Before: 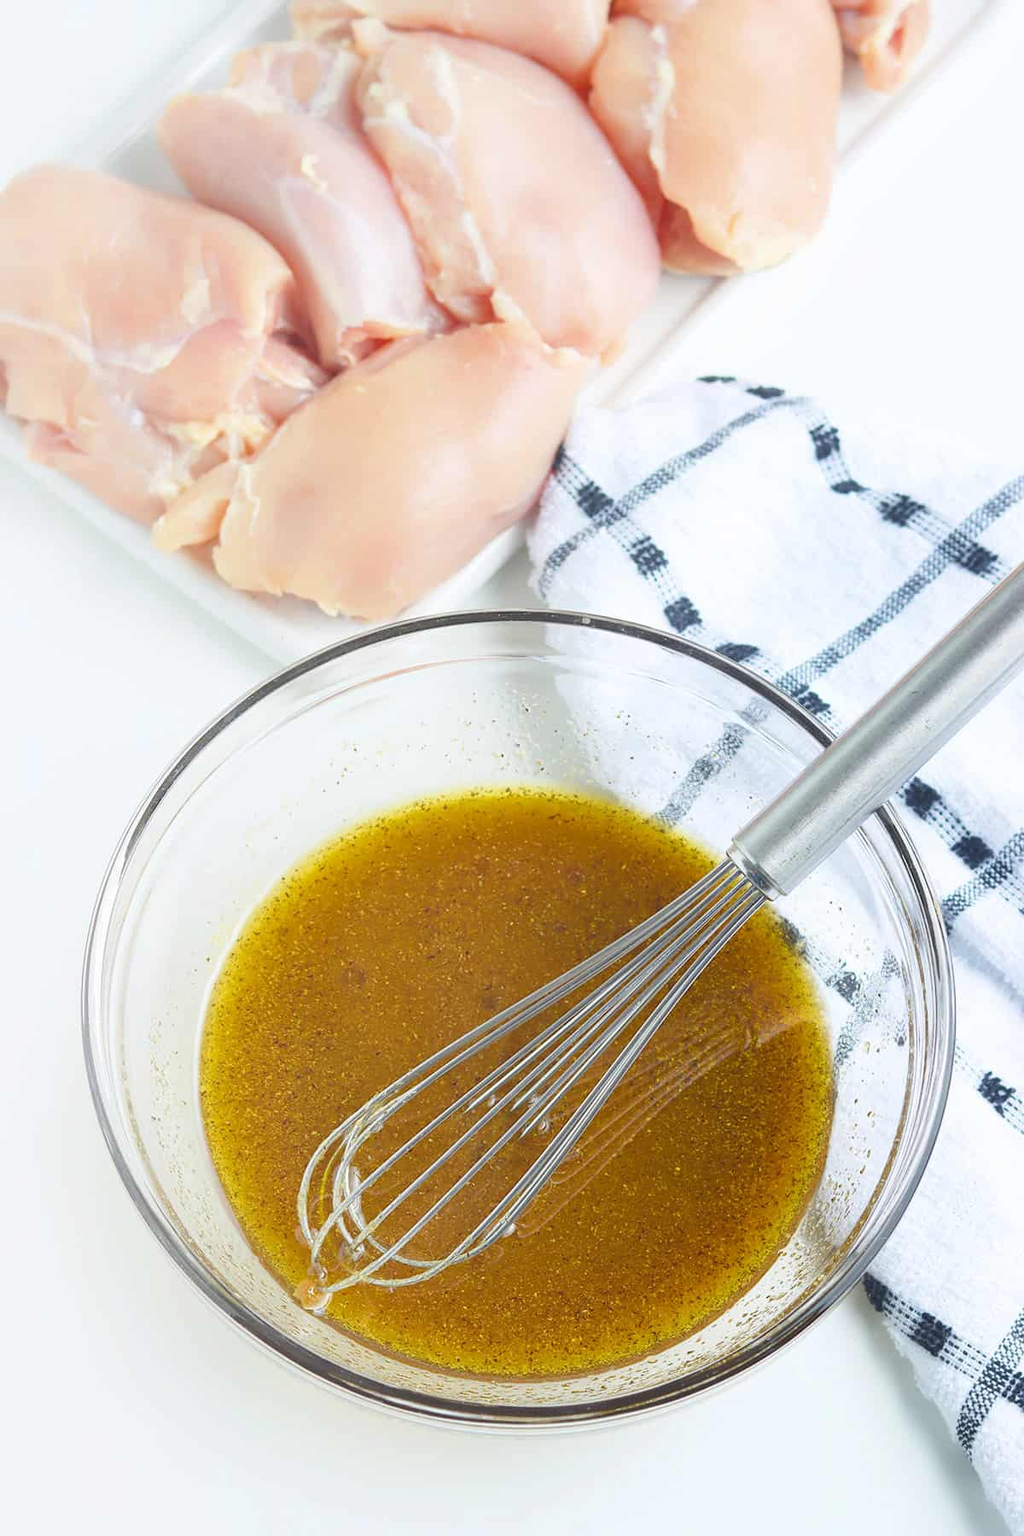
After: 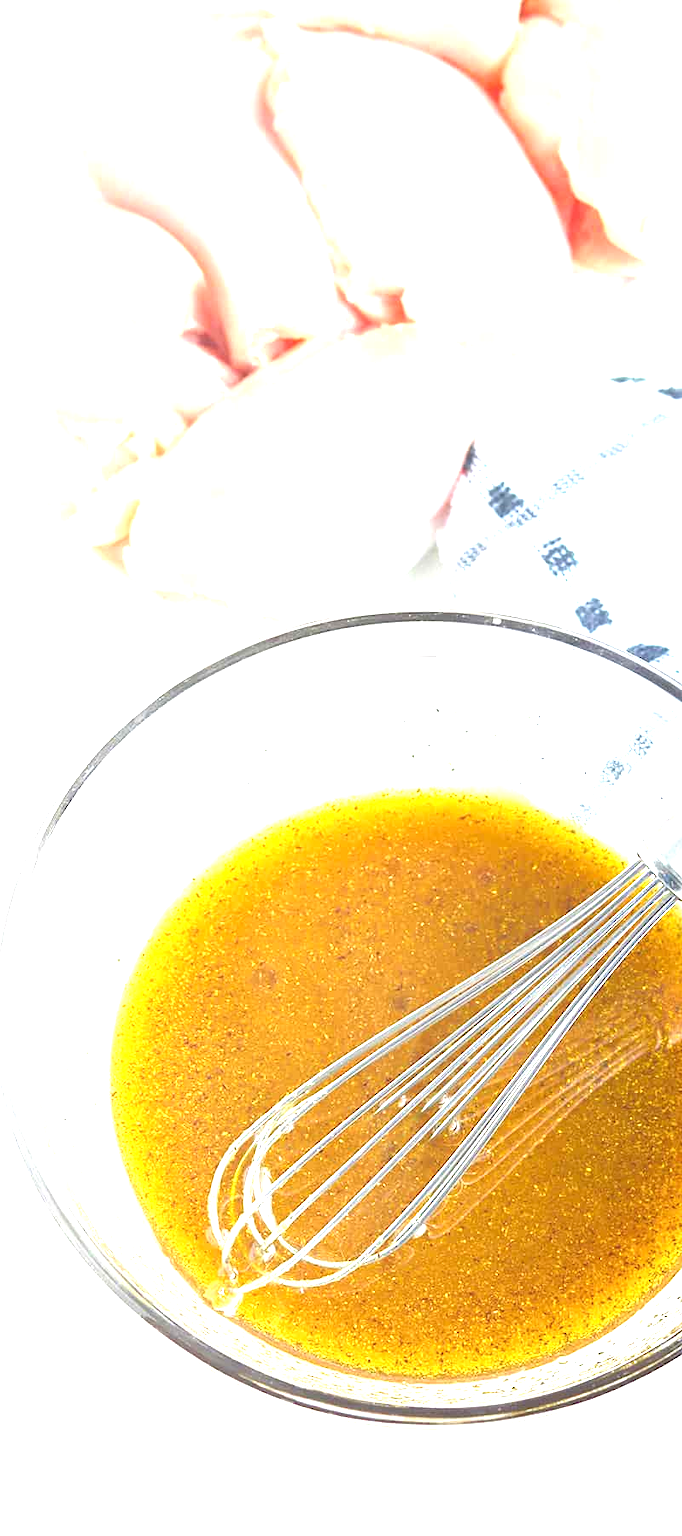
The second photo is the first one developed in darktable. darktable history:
crop and rotate: left 8.786%, right 24.548%
exposure: black level correction 0, exposure 1.45 EV, compensate exposure bias true, compensate highlight preservation false
